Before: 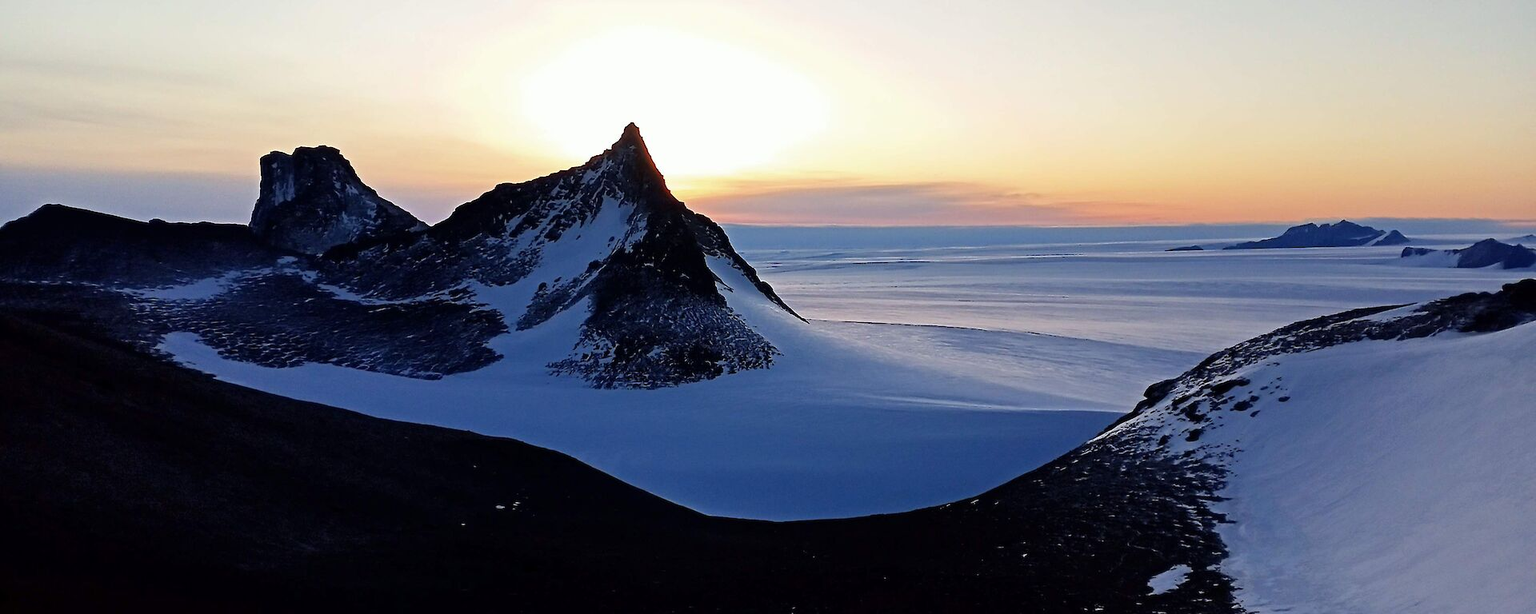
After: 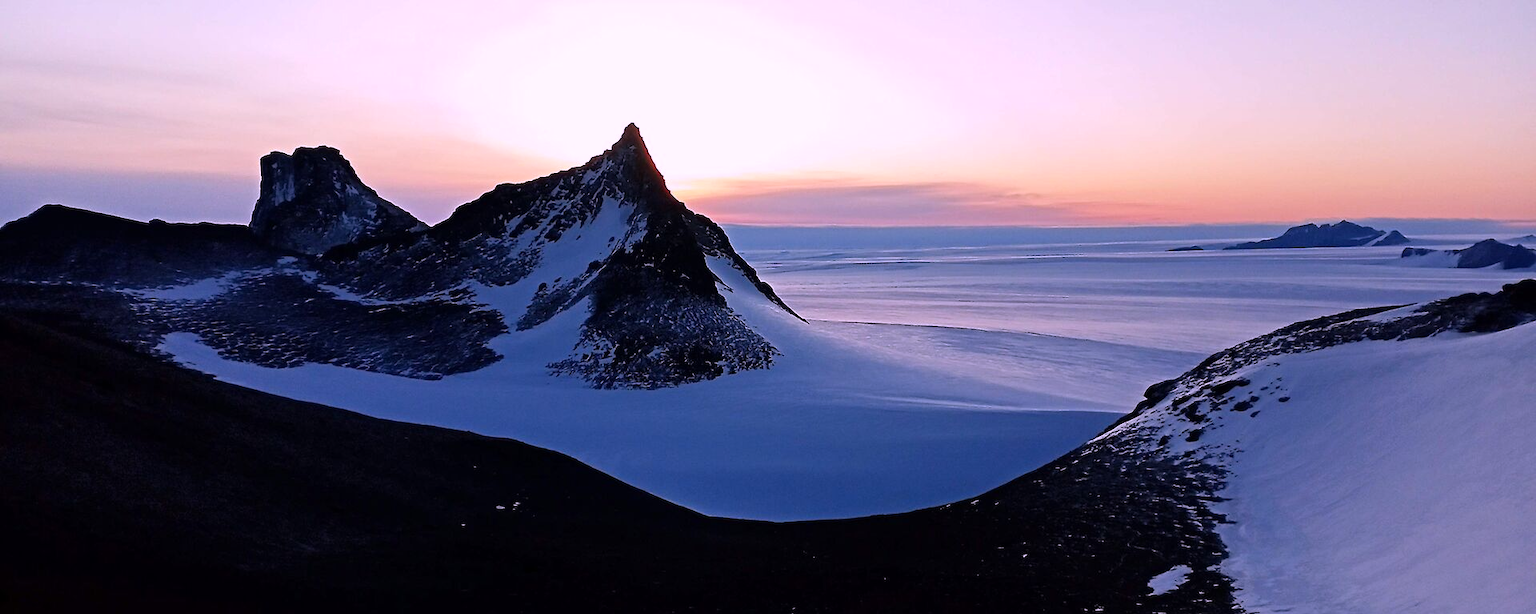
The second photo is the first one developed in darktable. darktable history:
color correction: highlights a* 15.41, highlights b* -20.35
